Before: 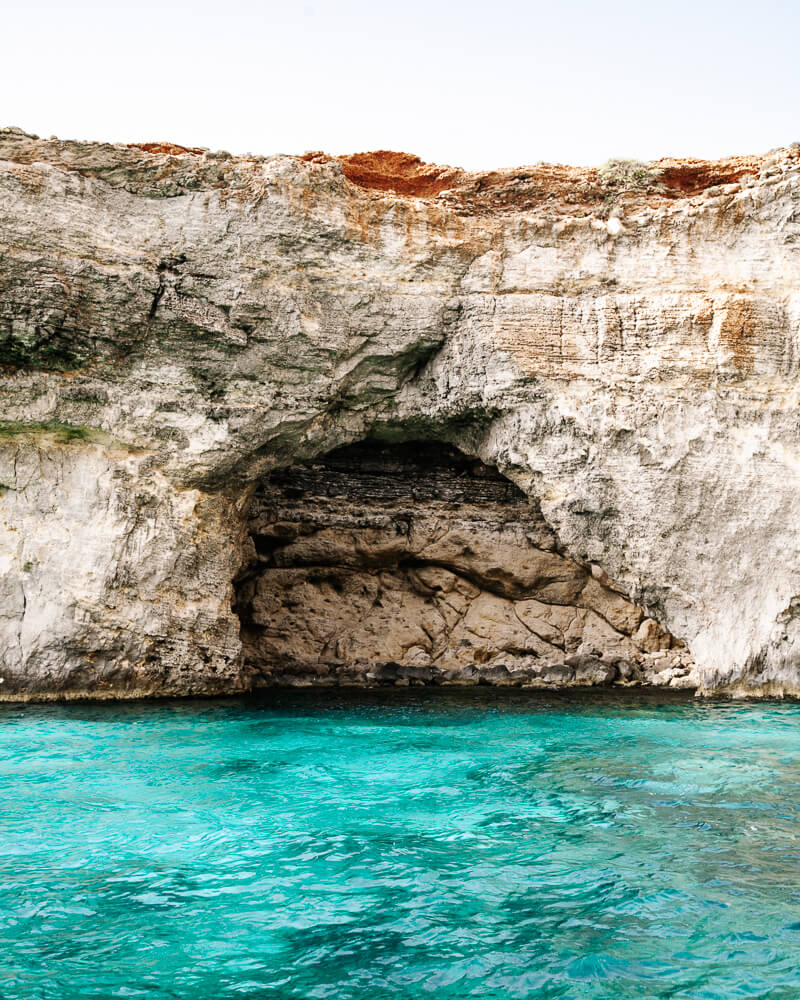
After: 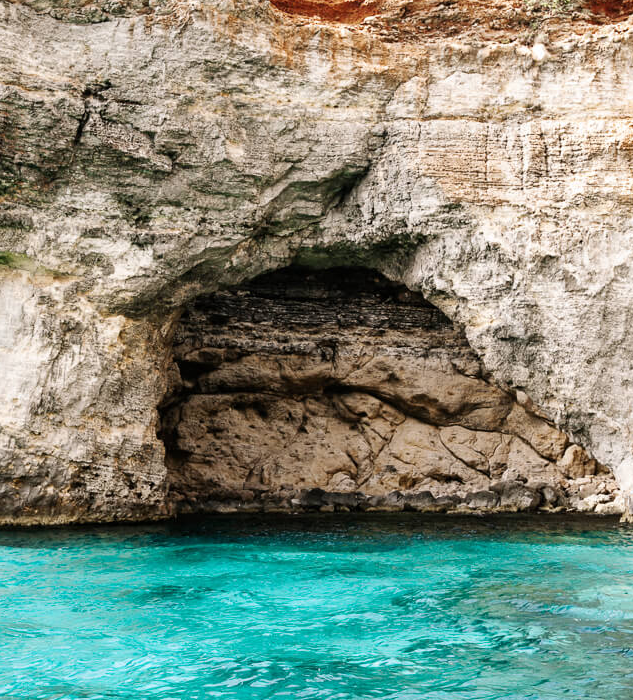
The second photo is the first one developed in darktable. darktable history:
crop: left 9.377%, top 17.407%, right 11.126%, bottom 12.351%
